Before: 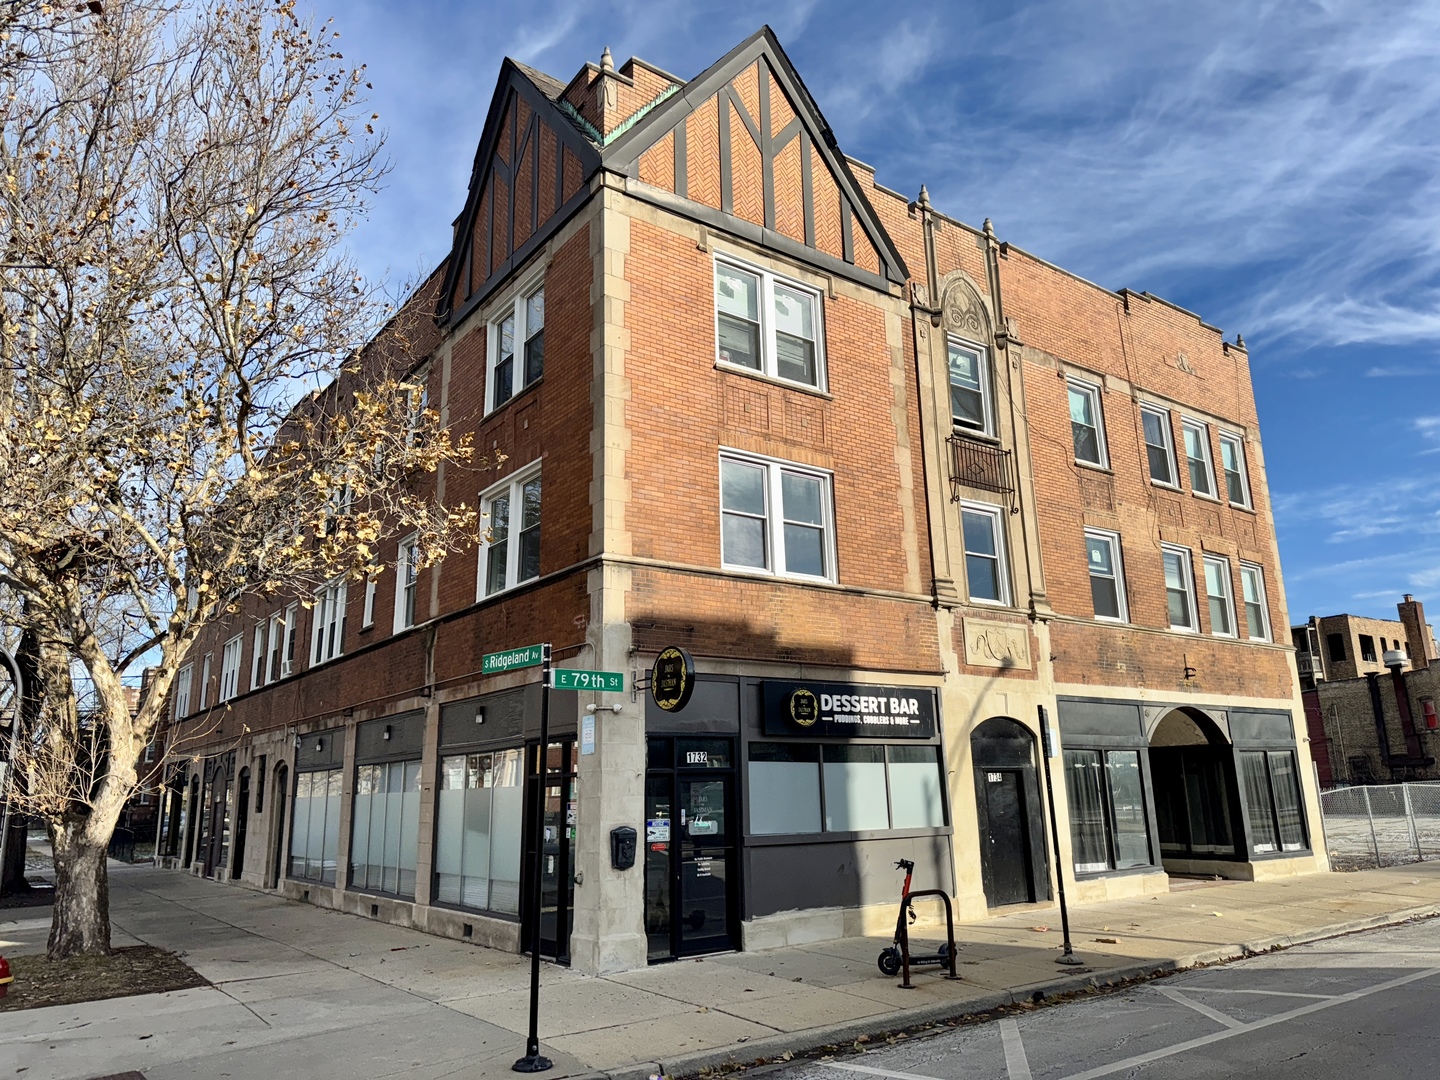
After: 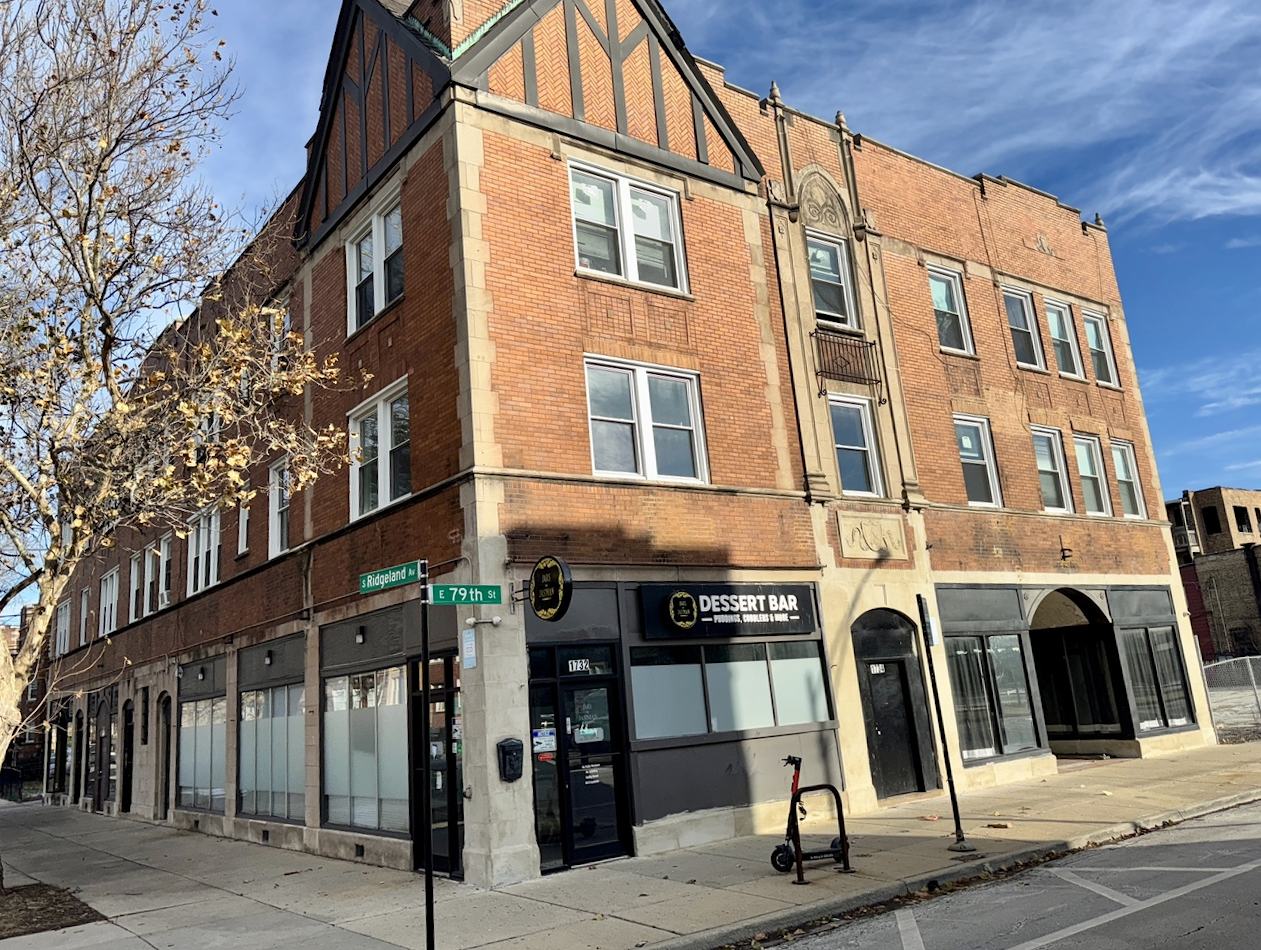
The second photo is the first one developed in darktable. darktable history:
crop and rotate: angle 3.16°, left 6.114%, top 5.692%
